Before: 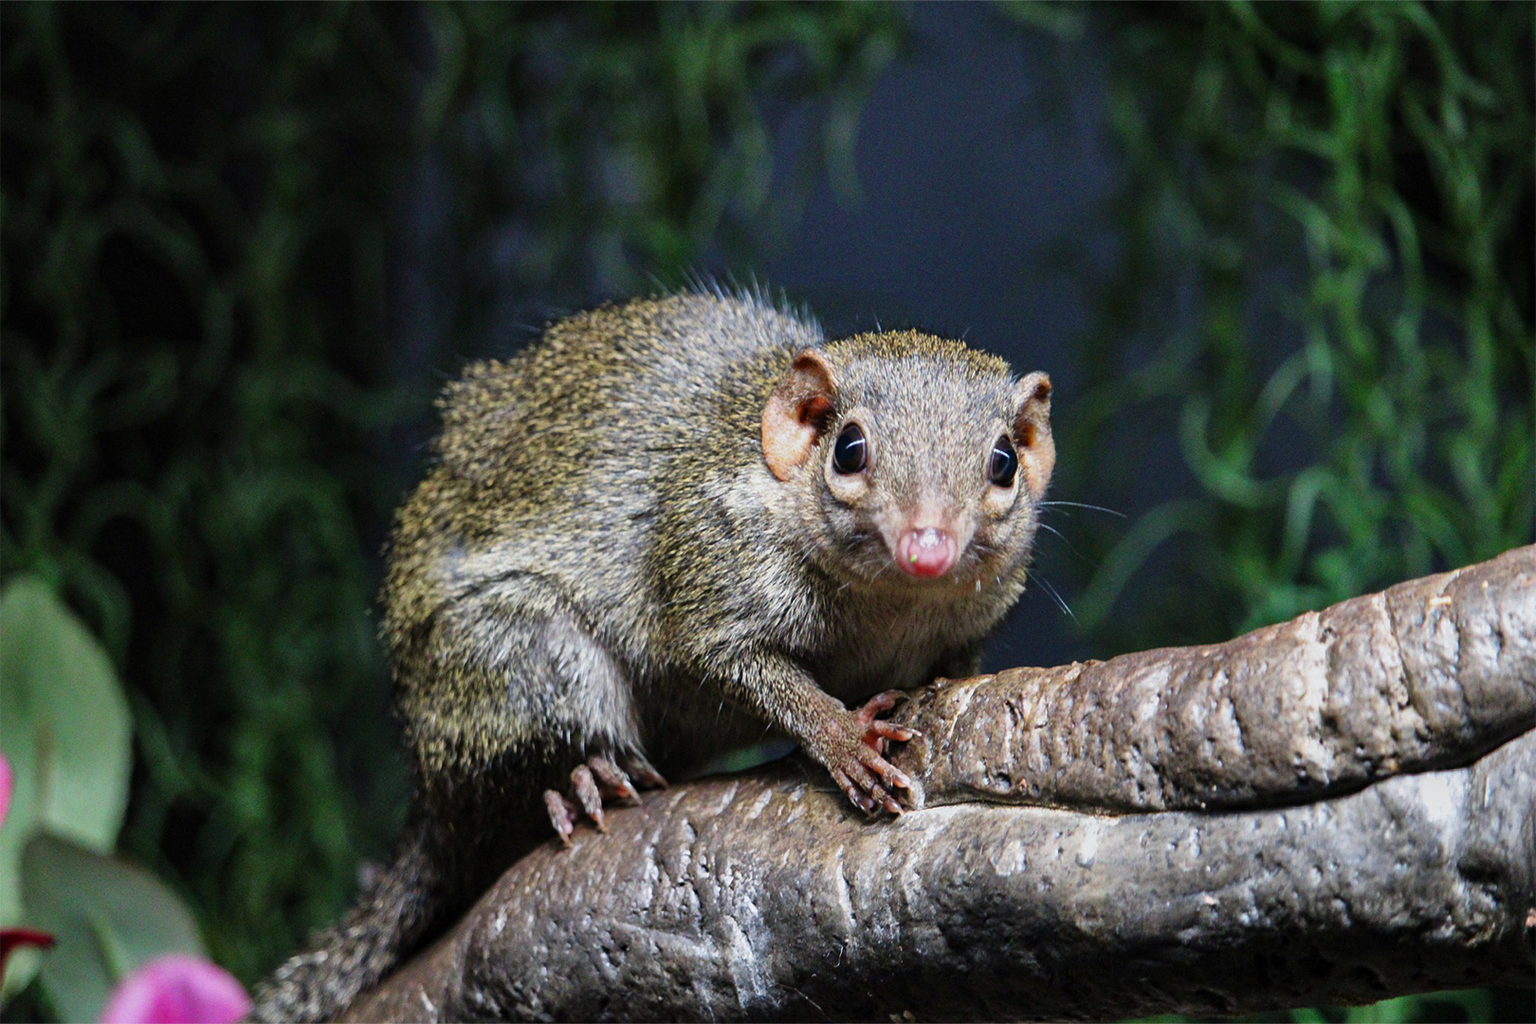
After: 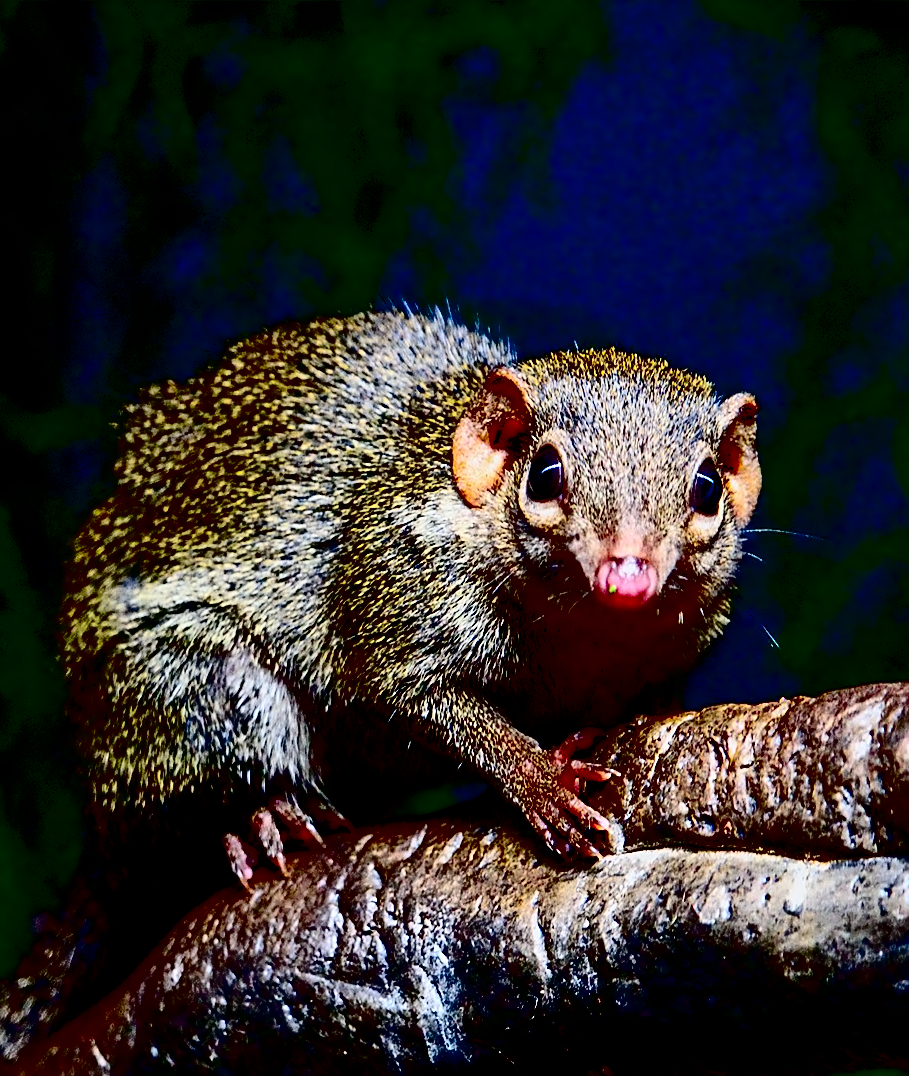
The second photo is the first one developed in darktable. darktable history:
contrast brightness saturation: contrast 0.77, brightness -1, saturation 1
contrast equalizer: y [[0.5 ×4, 0.524, 0.59], [0.5 ×6], [0.5 ×6], [0, 0, 0, 0.01, 0.045, 0.012], [0, 0, 0, 0.044, 0.195, 0.131]]
crop: left 21.674%, right 22.086%
shadows and highlights: on, module defaults
sharpen: on, module defaults
